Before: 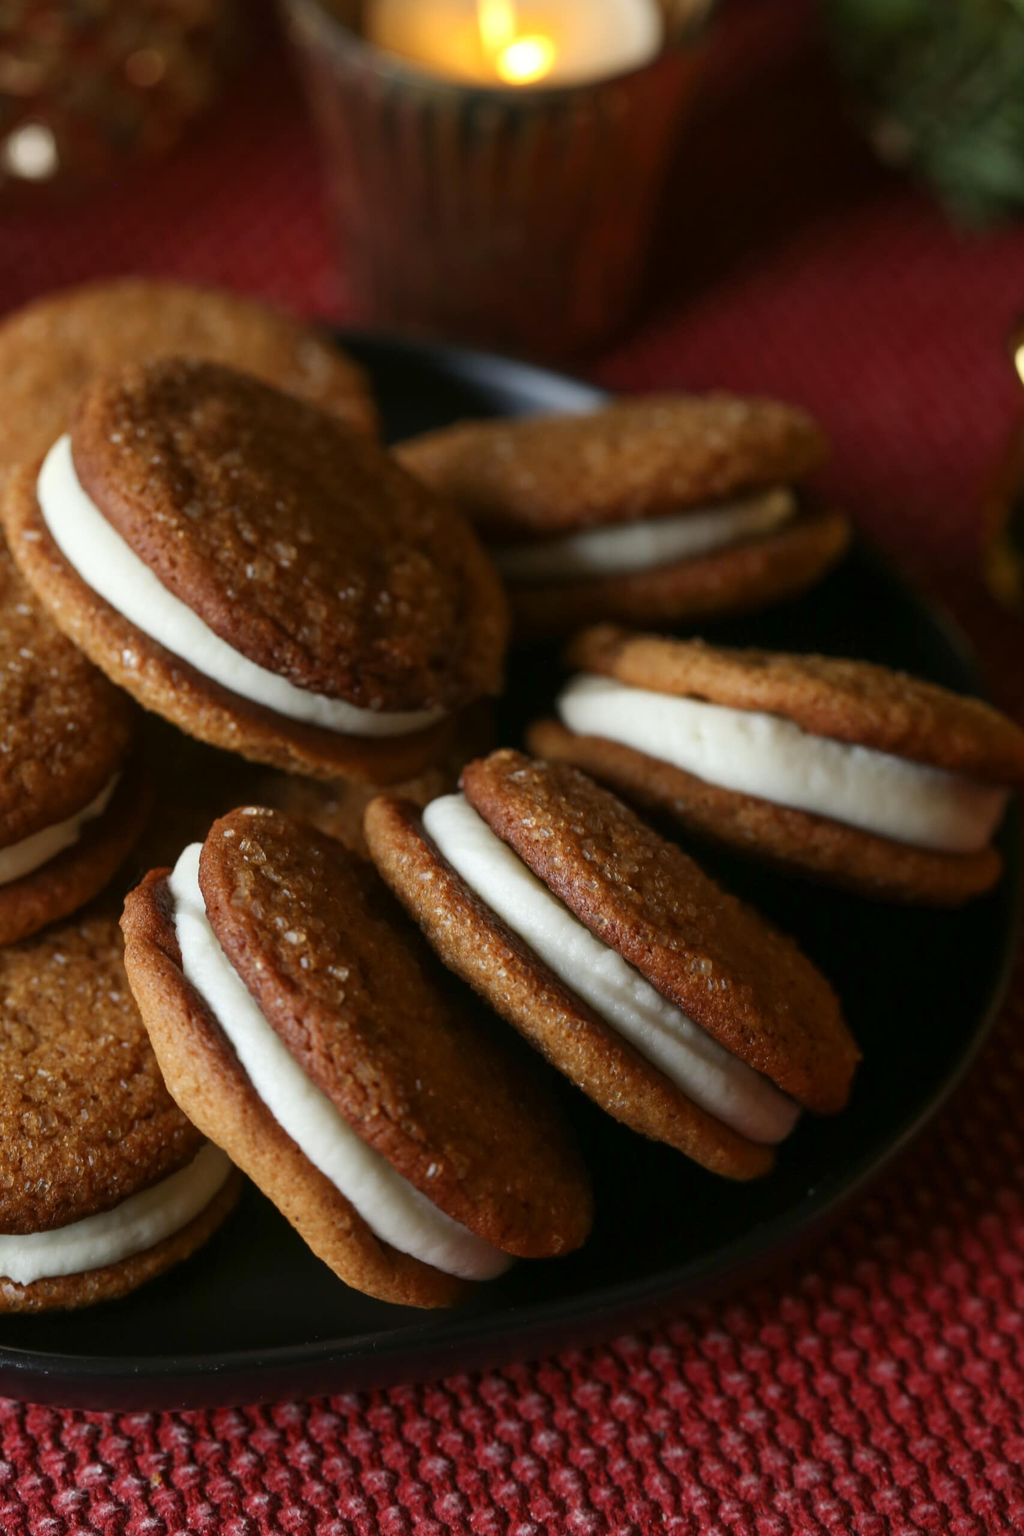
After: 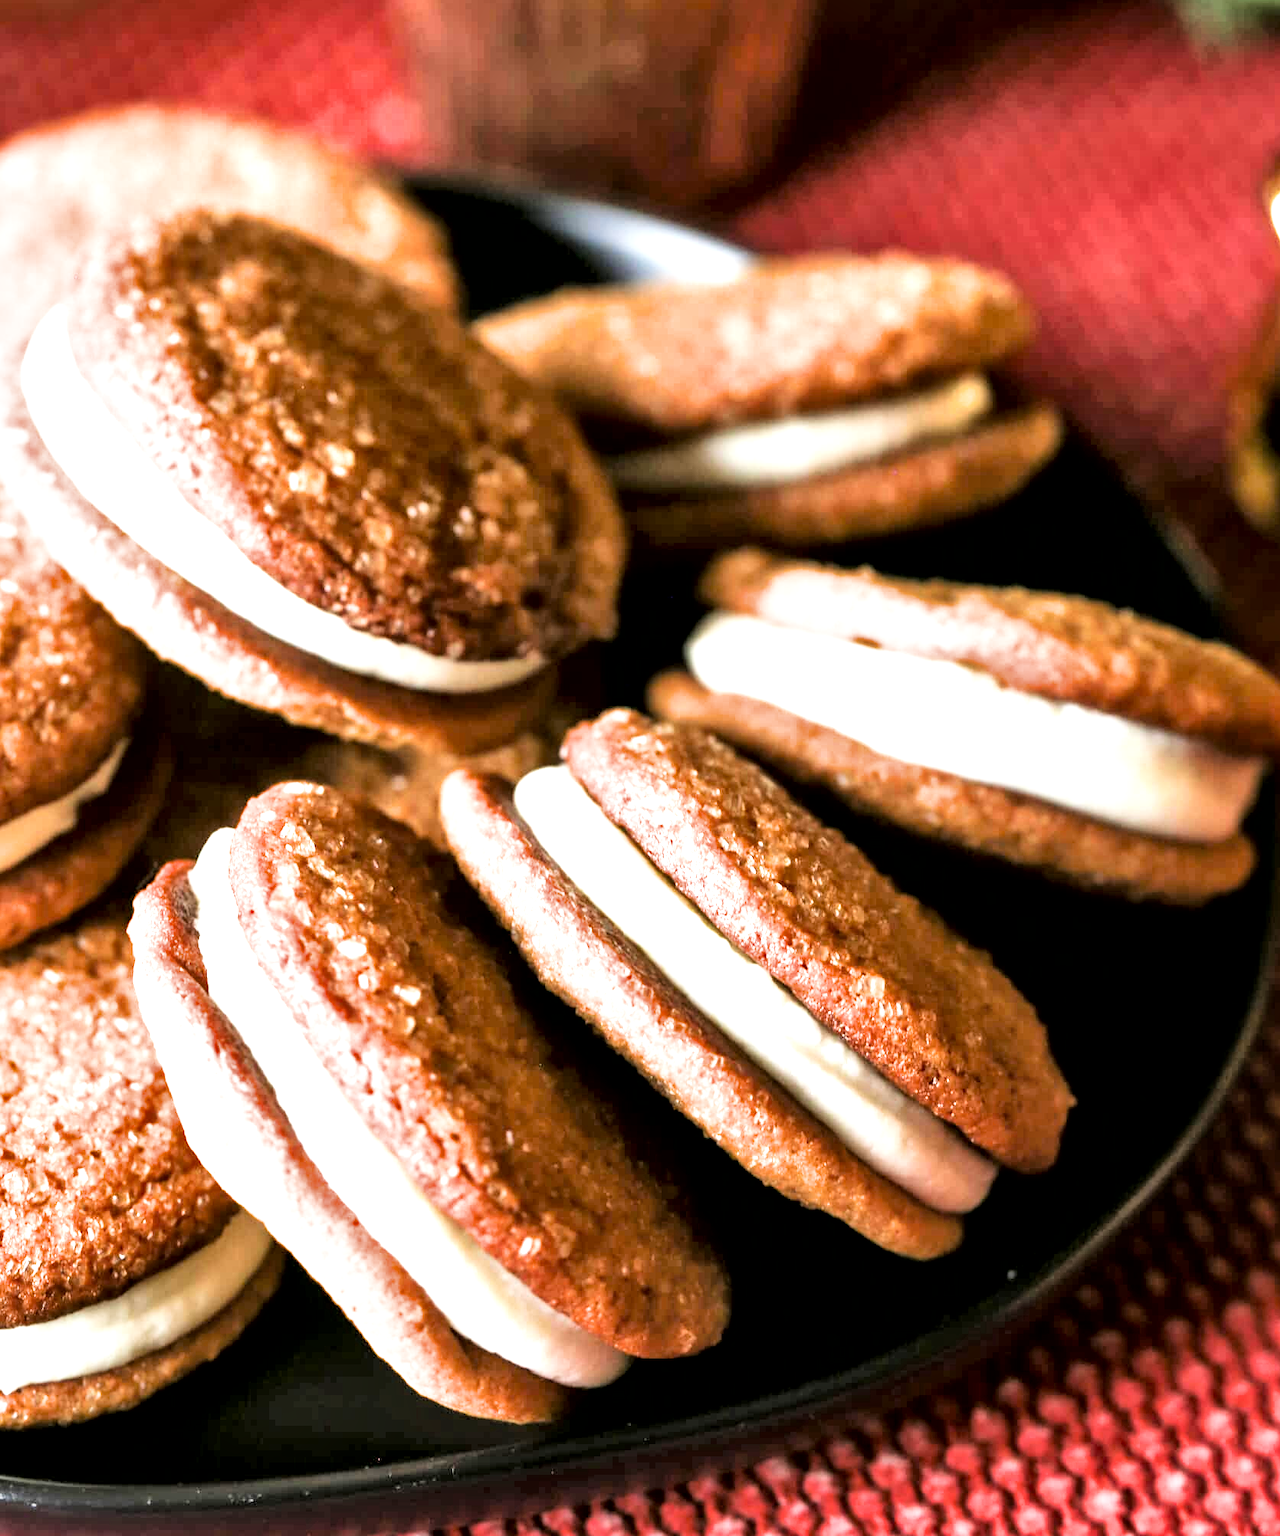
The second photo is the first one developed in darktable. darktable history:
exposure: exposure 2.97 EV, compensate highlight preservation false
crop and rotate: left 1.964%, top 12.66%, right 0.146%, bottom 9.041%
local contrast: mode bilateral grid, contrast 69, coarseness 76, detail 180%, midtone range 0.2
filmic rgb: black relative exposure -5.12 EV, white relative exposure 3.54 EV, hardness 3.18, contrast 1.403, highlights saturation mix -48.72%
